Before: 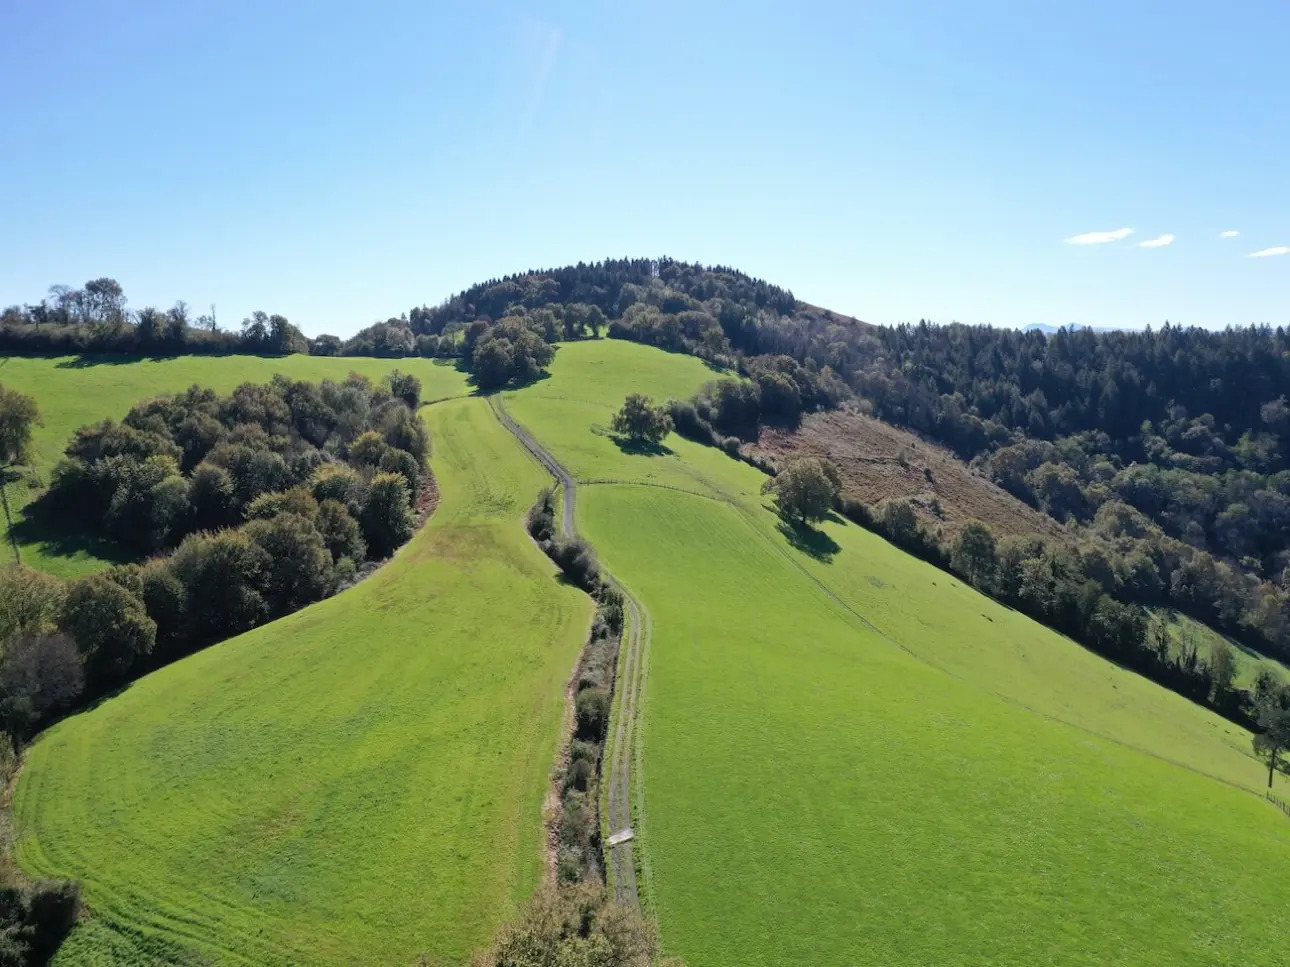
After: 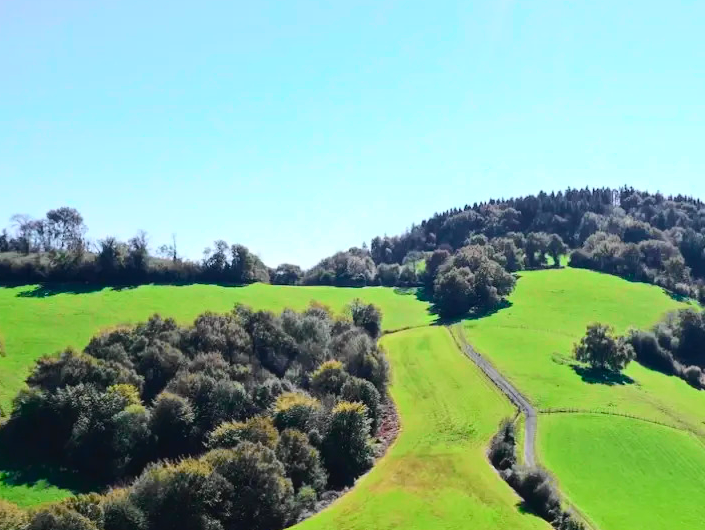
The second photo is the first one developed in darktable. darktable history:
crop and rotate: left 3.047%, top 7.509%, right 42.236%, bottom 37.598%
tone curve: curves: ch0 [(0, 0.023) (0.103, 0.087) (0.295, 0.297) (0.445, 0.531) (0.553, 0.665) (0.735, 0.843) (0.994, 1)]; ch1 [(0, 0) (0.427, 0.346) (0.456, 0.426) (0.484, 0.483) (0.509, 0.514) (0.535, 0.56) (0.581, 0.632) (0.646, 0.715) (1, 1)]; ch2 [(0, 0) (0.369, 0.388) (0.449, 0.431) (0.501, 0.495) (0.533, 0.518) (0.572, 0.612) (0.677, 0.752) (1, 1)], color space Lab, independent channels, preserve colors none
